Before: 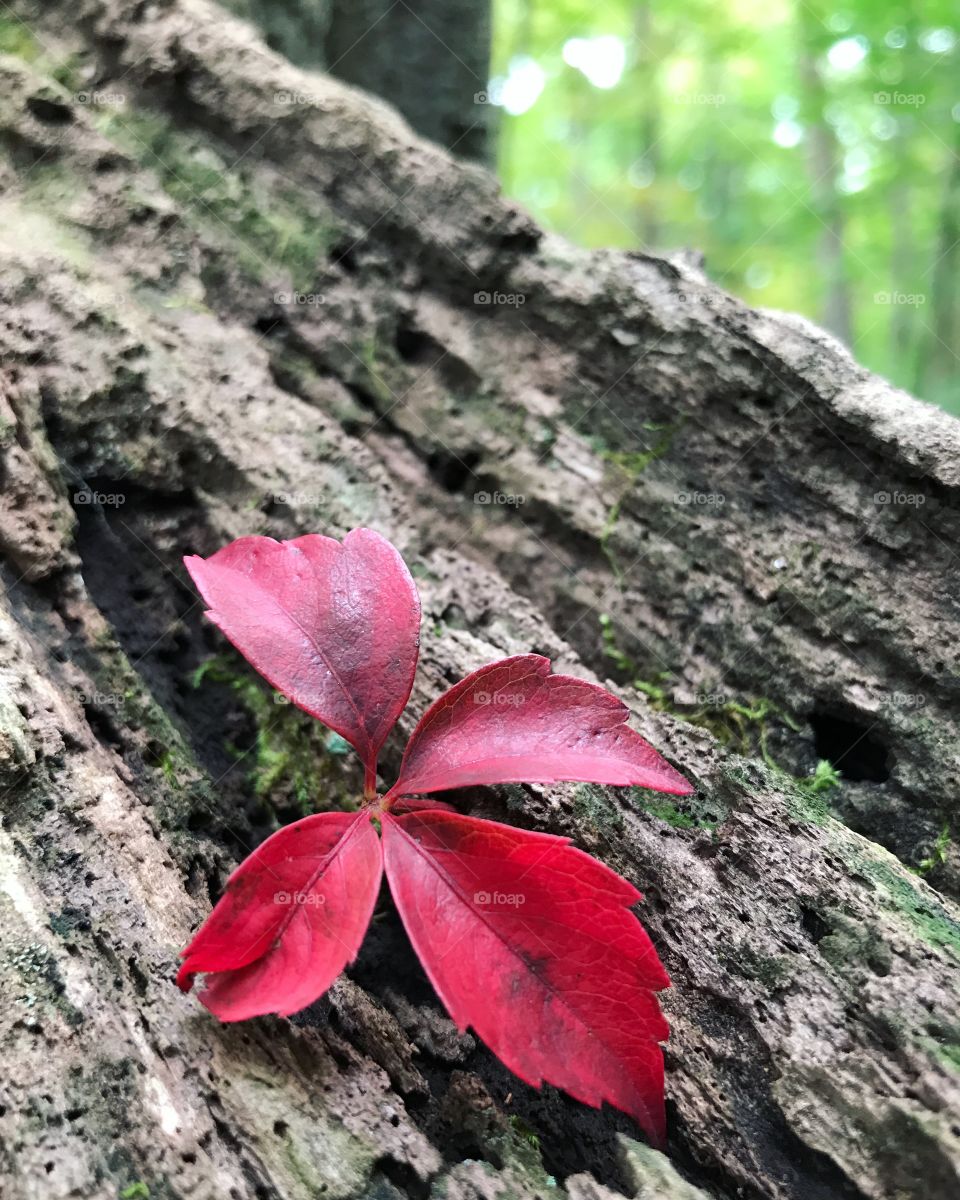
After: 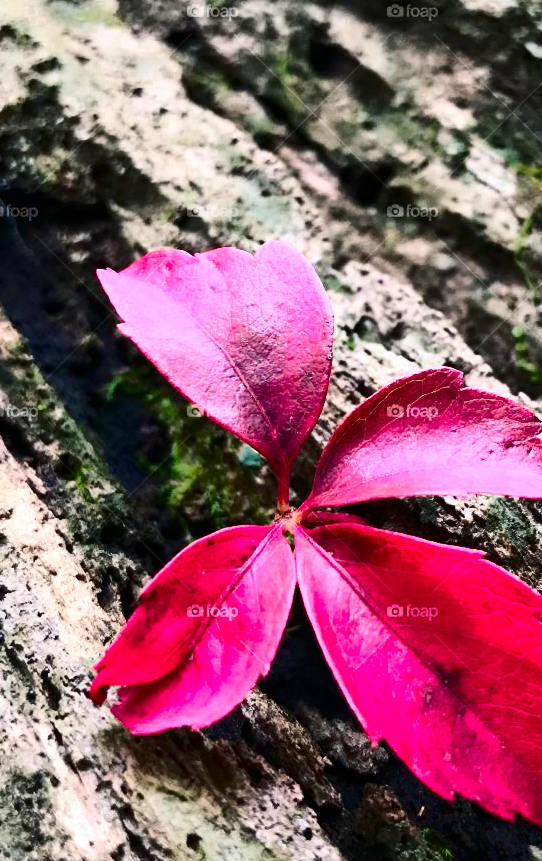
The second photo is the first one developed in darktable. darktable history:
crop: left 9.106%, top 23.977%, right 34.323%, bottom 4.264%
exposure: compensate highlight preservation false
color zones: curves: ch0 [(0, 0.553) (0.123, 0.58) (0.23, 0.419) (0.468, 0.155) (0.605, 0.132) (0.723, 0.063) (0.833, 0.172) (0.921, 0.468)]; ch1 [(0.025, 0.645) (0.229, 0.584) (0.326, 0.551) (0.537, 0.446) (0.599, 0.911) (0.708, 1) (0.805, 0.944)]; ch2 [(0.086, 0.468) (0.254, 0.464) (0.638, 0.564) (0.702, 0.592) (0.768, 0.564)]
contrast brightness saturation: contrast 0.401, brightness 0.04, saturation 0.263
